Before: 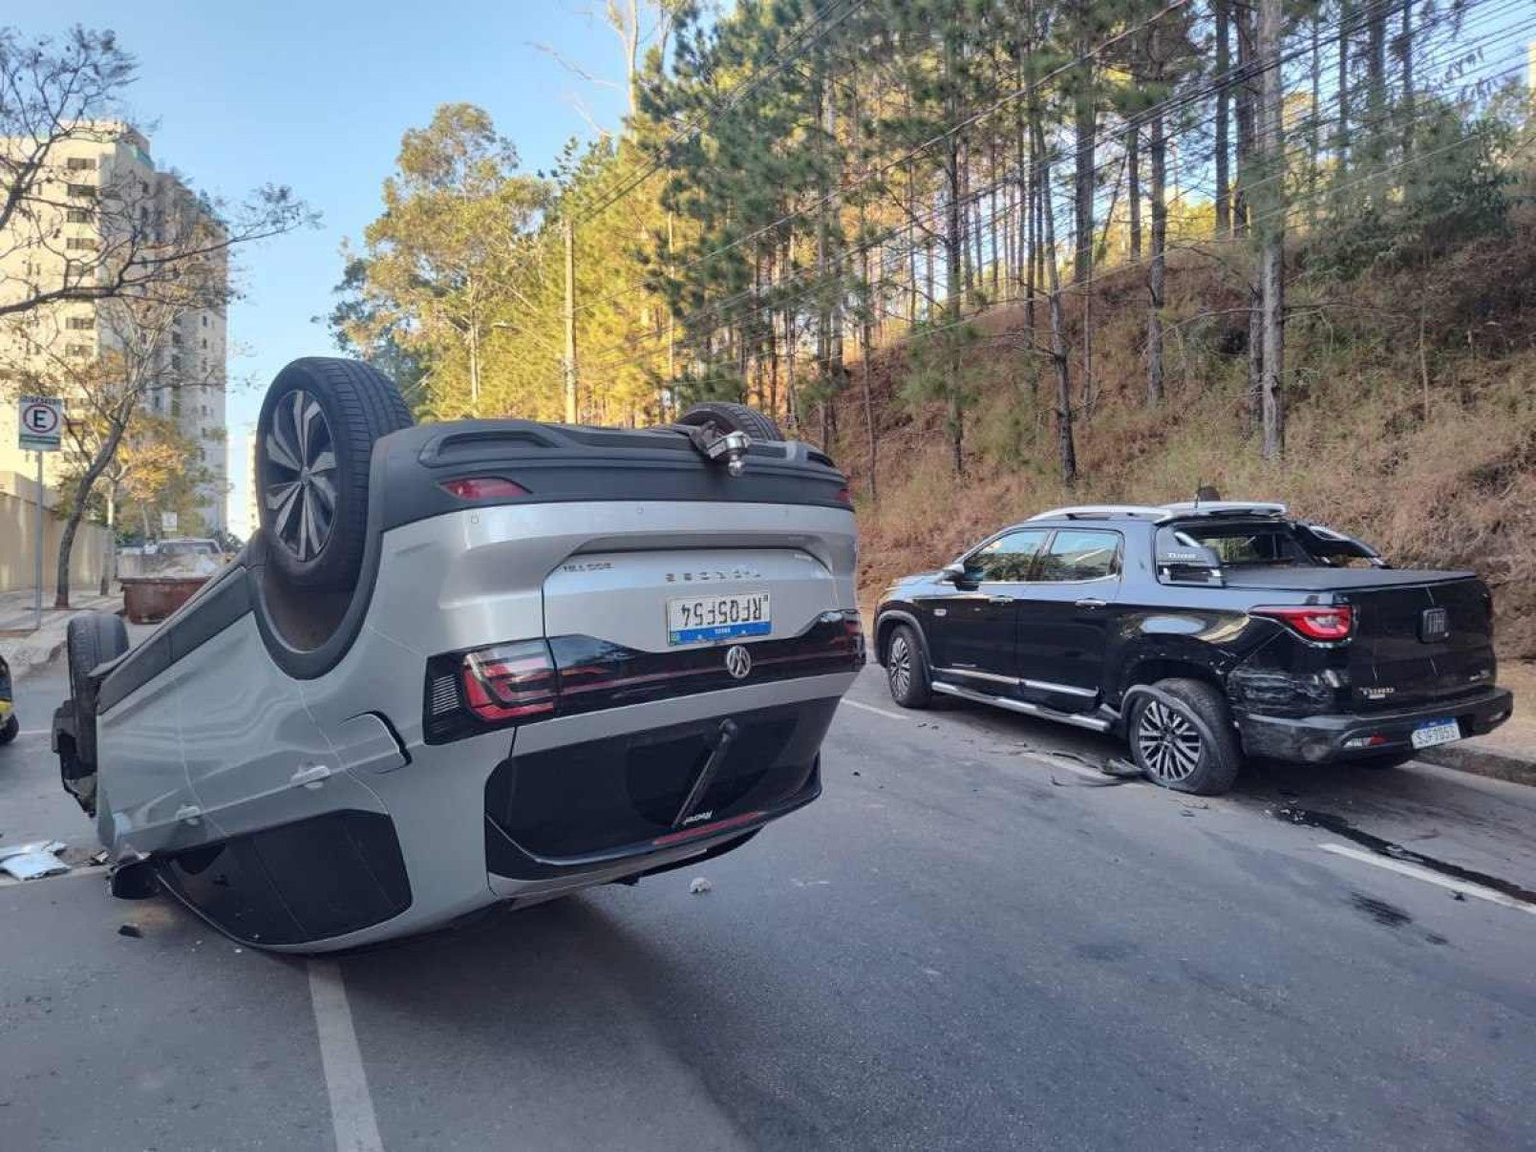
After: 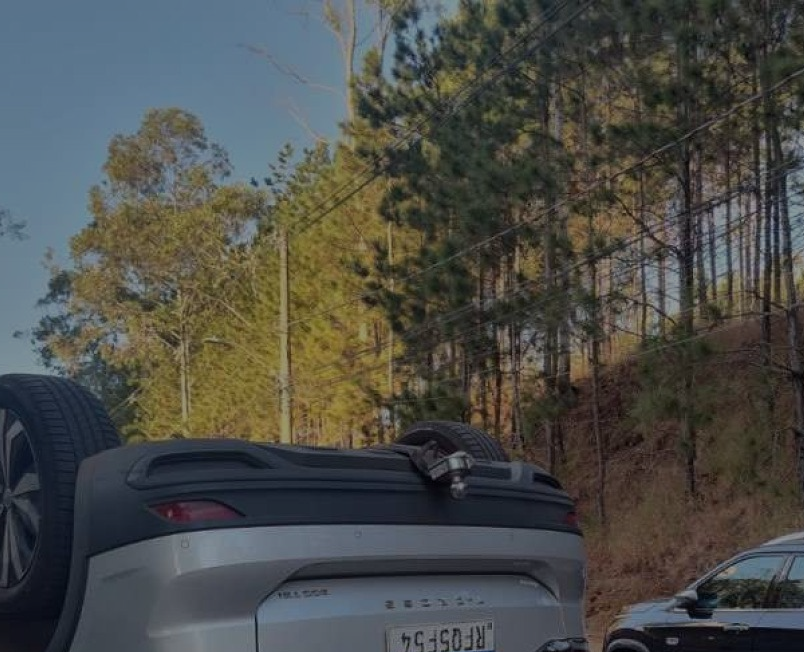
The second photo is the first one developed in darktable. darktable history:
crop: left 19.439%, right 30.526%, bottom 45.888%
tone equalizer: -8 EV -1.99 EV, -7 EV -1.97 EV, -6 EV -1.99 EV, -5 EV -1.97 EV, -4 EV -1.98 EV, -3 EV -1.99 EV, -2 EV -2 EV, -1 EV -1.62 EV, +0 EV -1.98 EV, mask exposure compensation -0.508 EV
